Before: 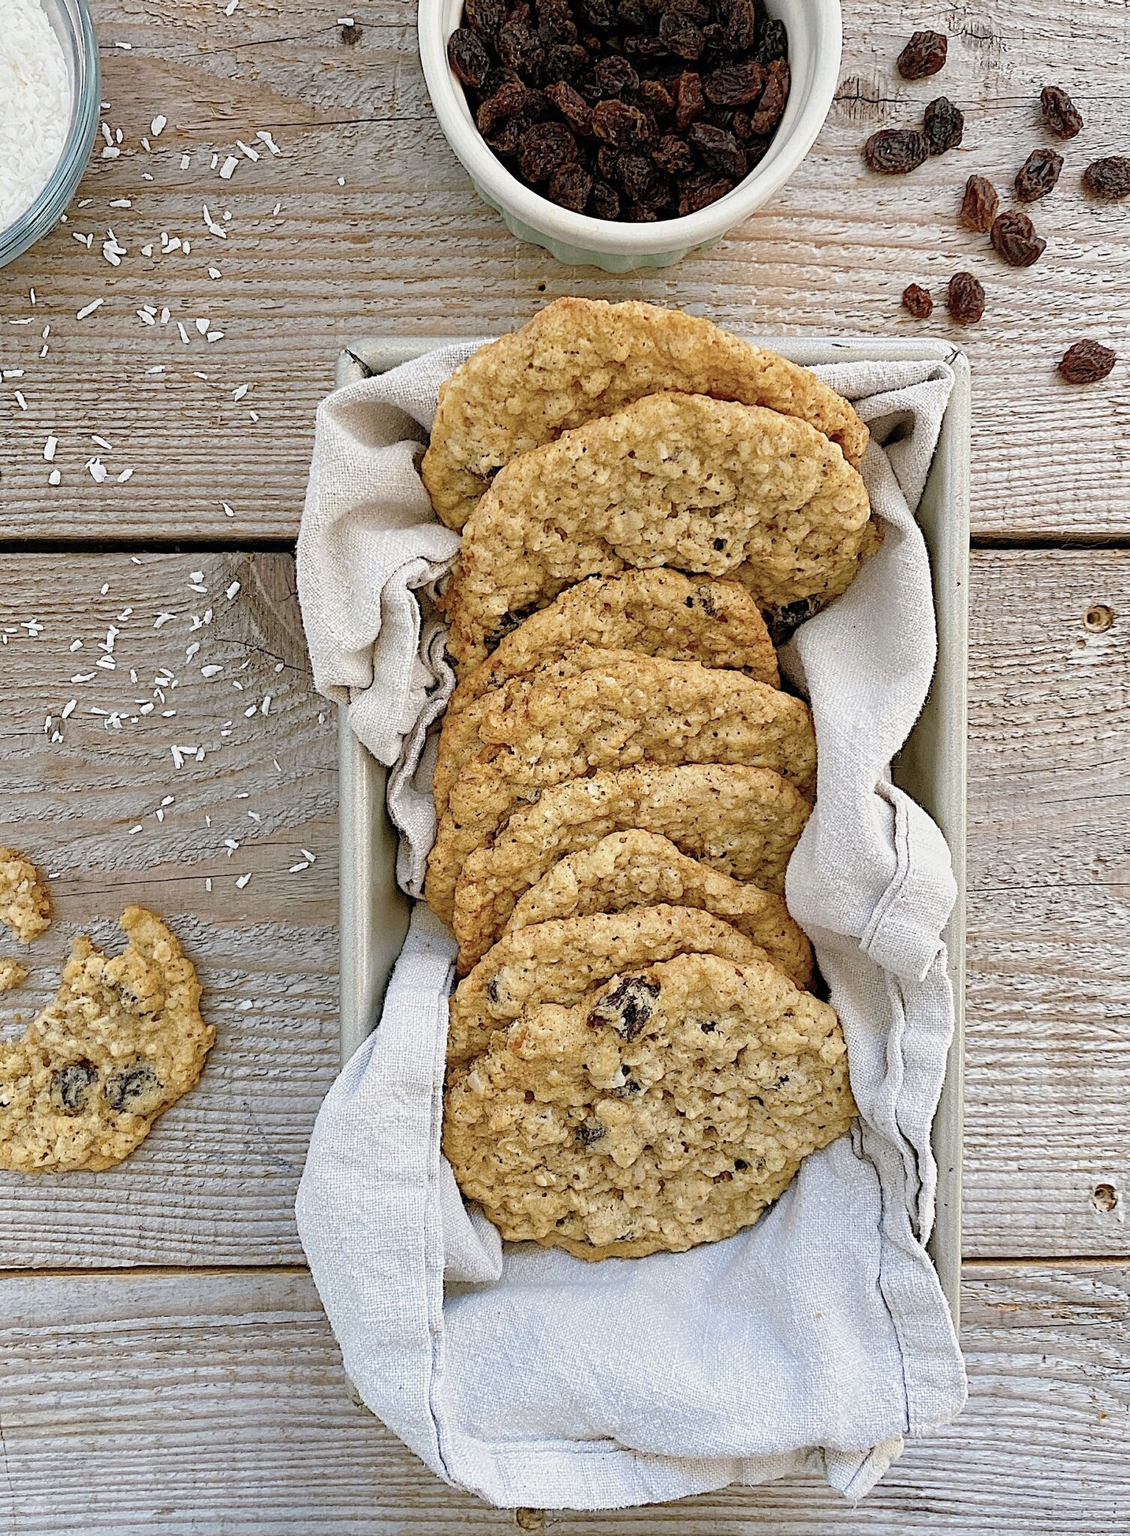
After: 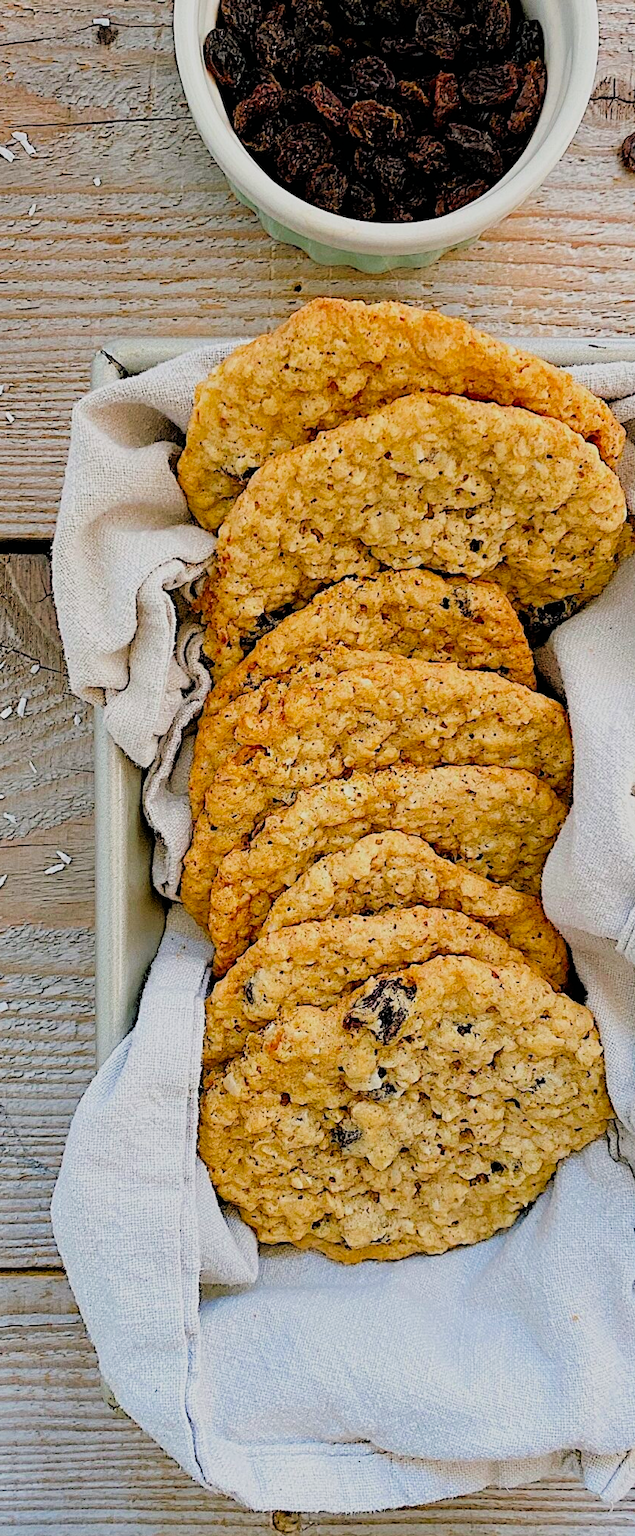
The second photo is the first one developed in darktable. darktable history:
filmic rgb: black relative exposure -5 EV, hardness 2.88, contrast 1.1, highlights saturation mix -20%
crop: left 21.674%, right 22.086%
color balance: mode lift, gamma, gain (sRGB), lift [1, 1, 1.022, 1.026]
contrast brightness saturation: saturation 0.5
